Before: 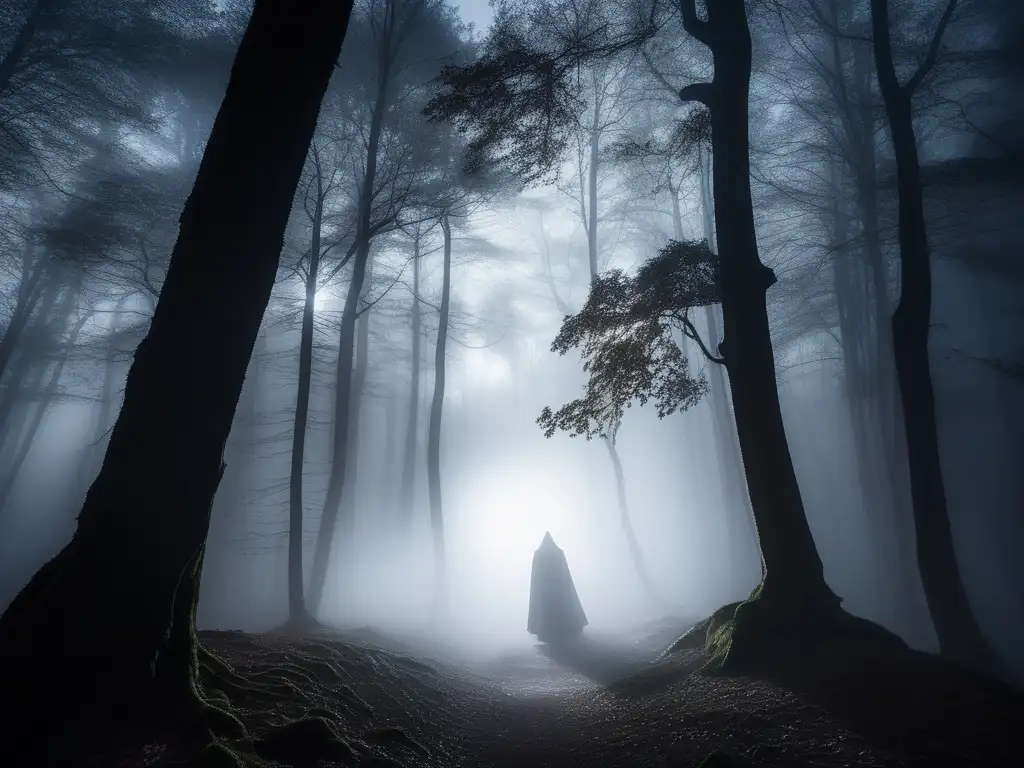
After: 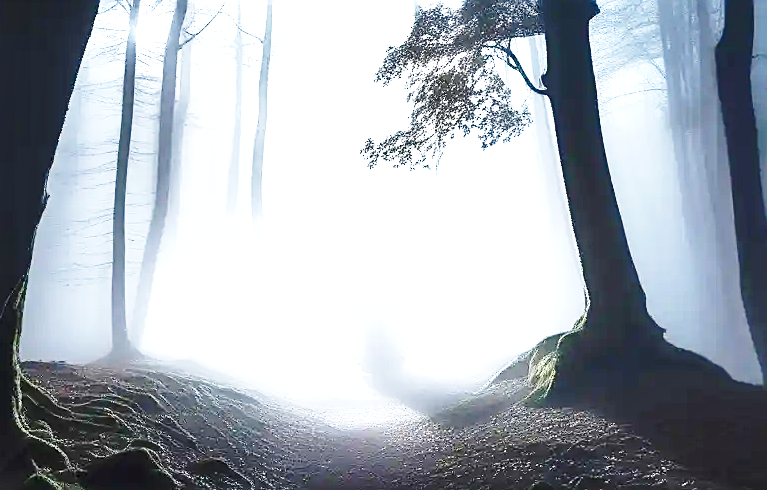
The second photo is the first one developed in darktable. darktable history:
sharpen: on, module defaults
crop and rotate: left 17.307%, top 35.154%, right 7.743%, bottom 0.923%
base curve: curves: ch0 [(0, 0) (0.032, 0.037) (0.105, 0.228) (0.435, 0.76) (0.856, 0.983) (1, 1)], exposure shift 0.01, preserve colors none
shadows and highlights: highlights color adjustment 45.65%, low approximation 0.01, soften with gaussian
exposure: black level correction 0, exposure 1.939 EV, compensate exposure bias true, compensate highlight preservation false
